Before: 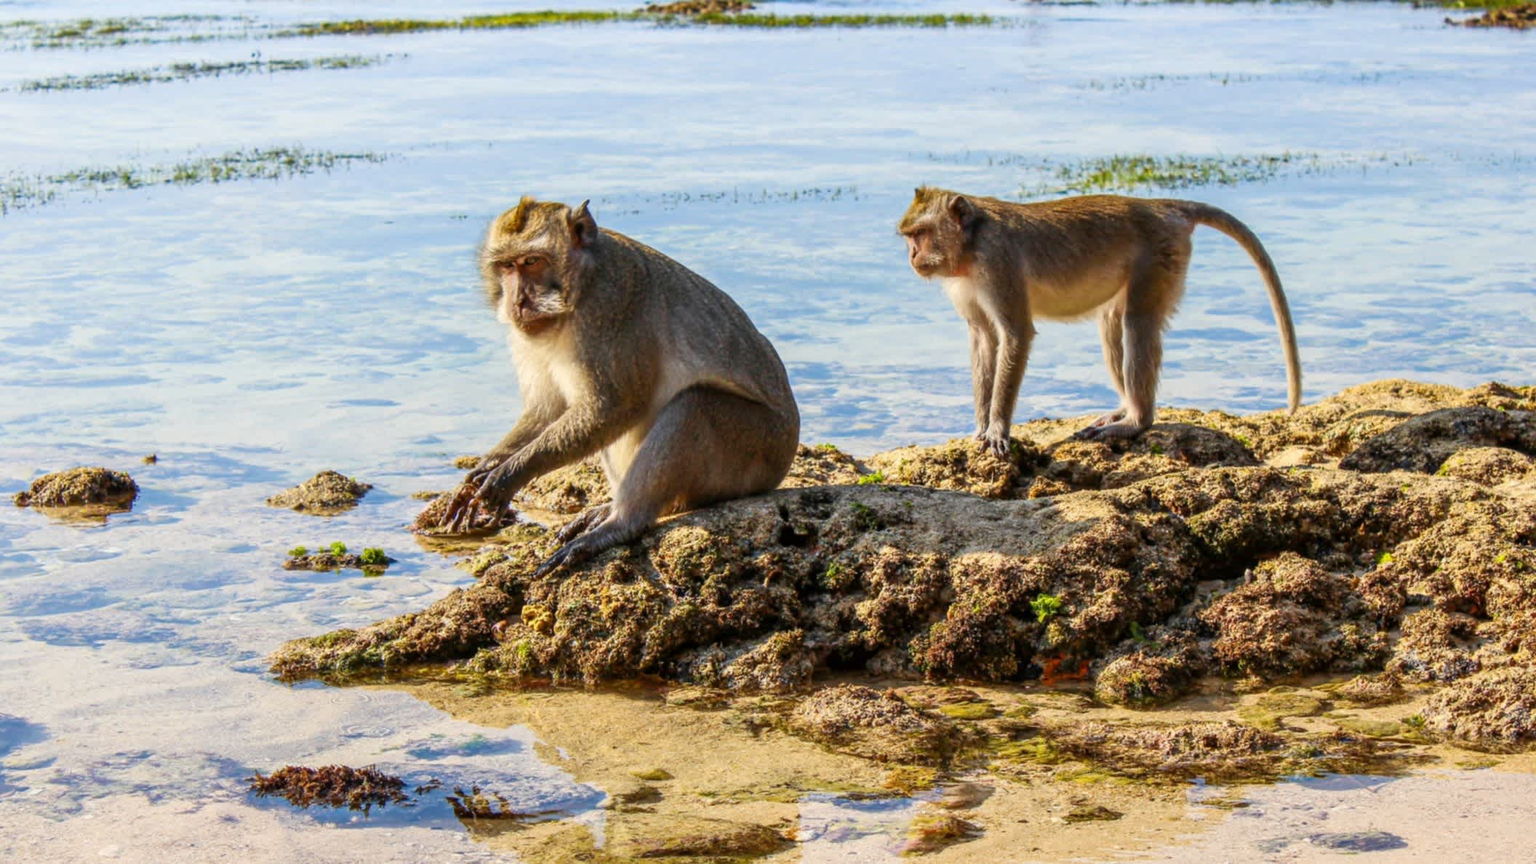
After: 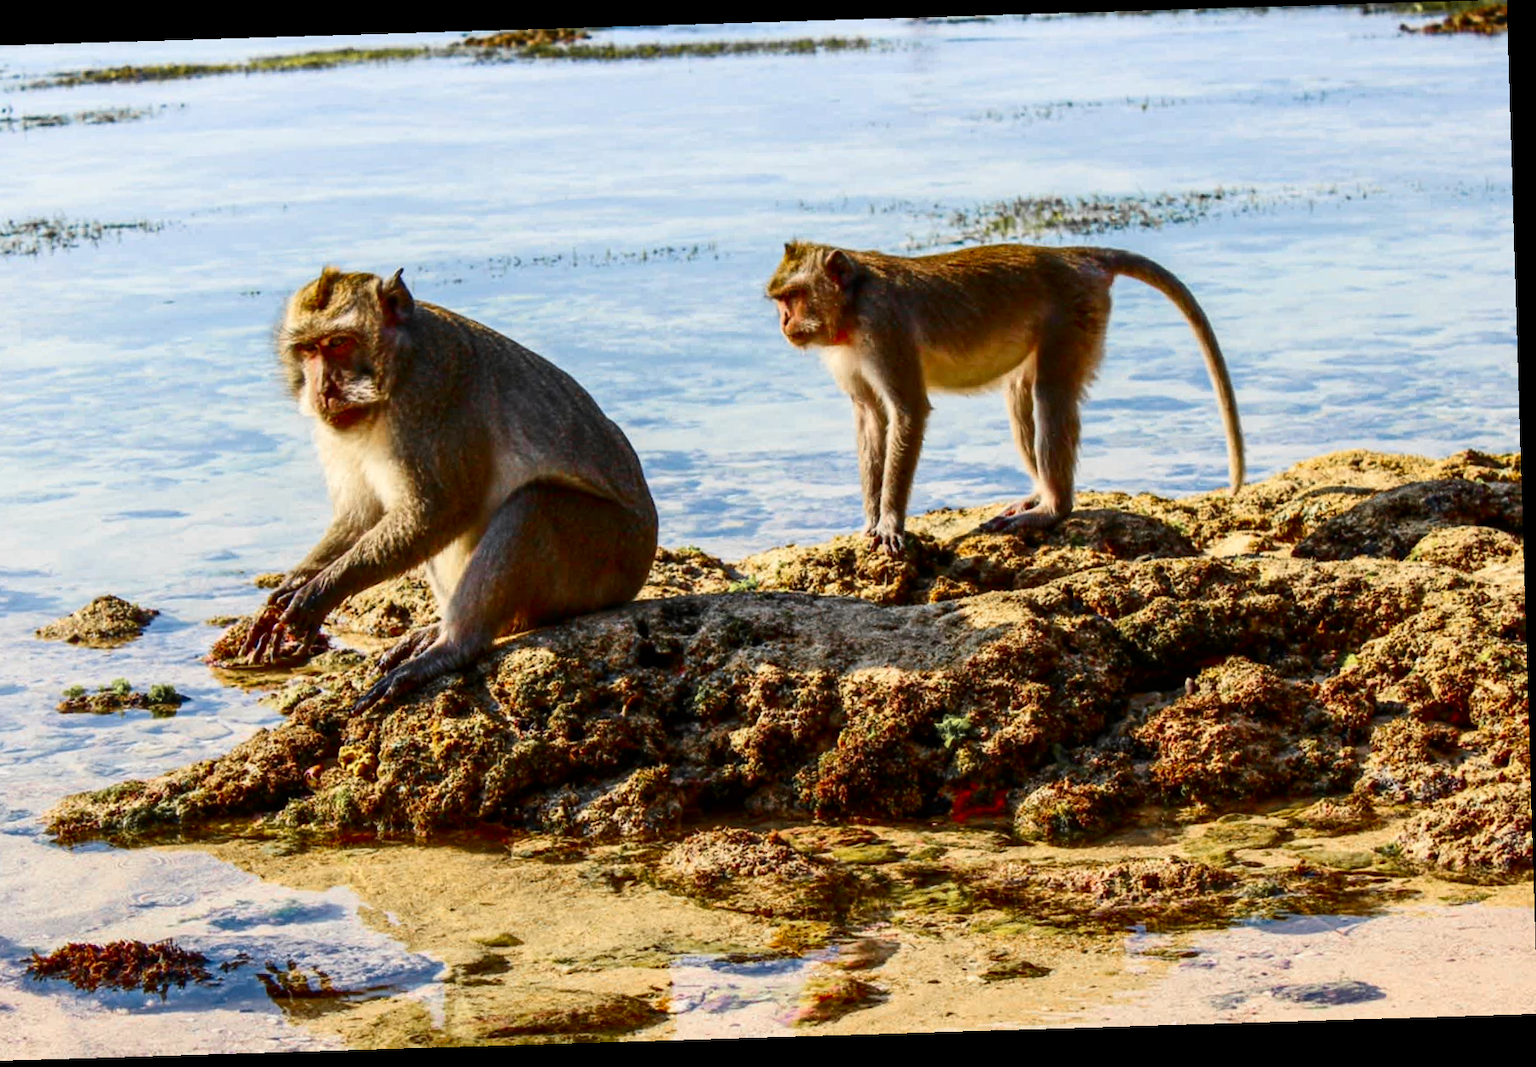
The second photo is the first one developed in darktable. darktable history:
contrast brightness saturation: contrast 0.19, brightness -0.11, saturation 0.21
crop: left 16.145%
rotate and perspective: rotation -1.75°, automatic cropping off
color zones: curves: ch1 [(0, 0.679) (0.143, 0.647) (0.286, 0.261) (0.378, -0.011) (0.571, 0.396) (0.714, 0.399) (0.857, 0.406) (1, 0.679)]
